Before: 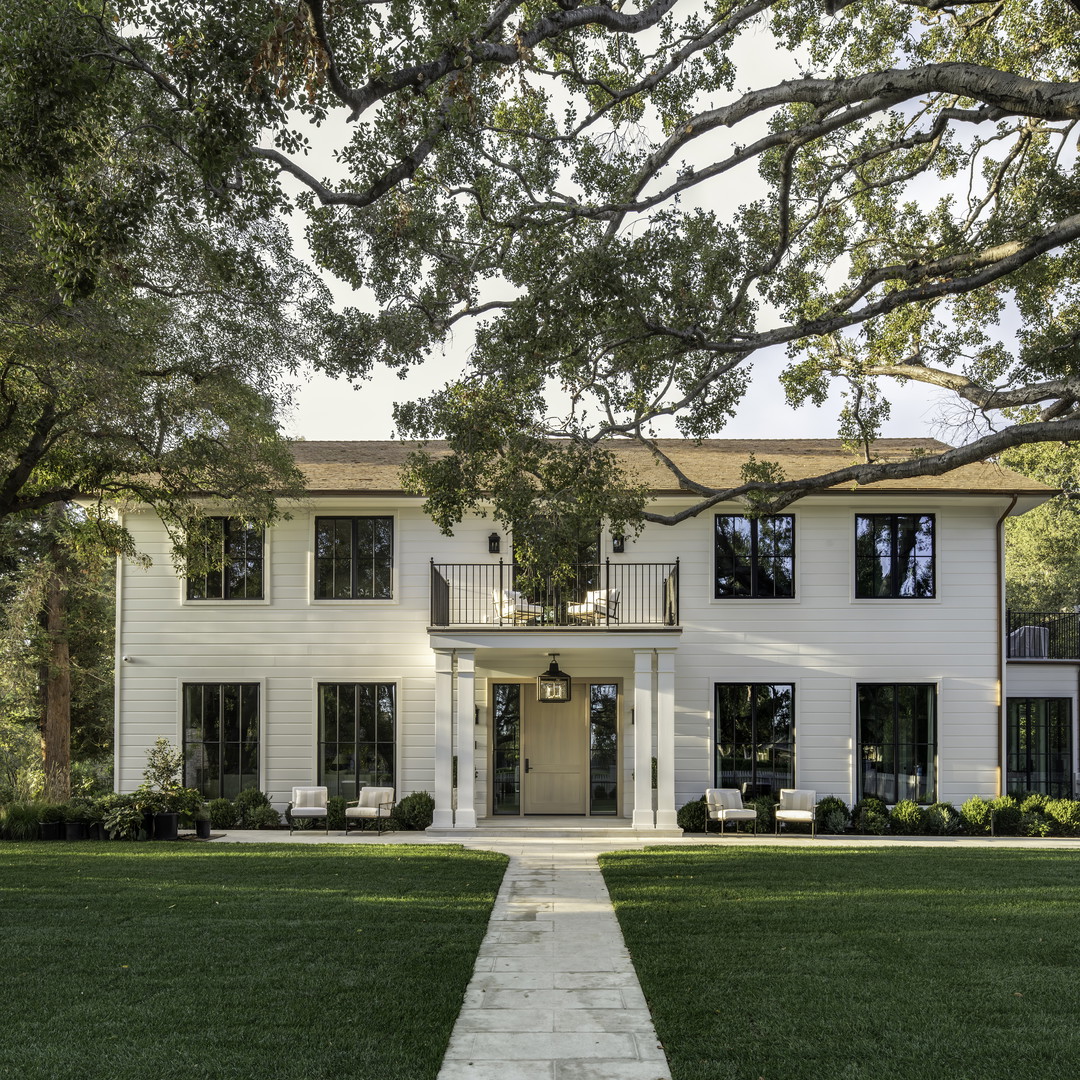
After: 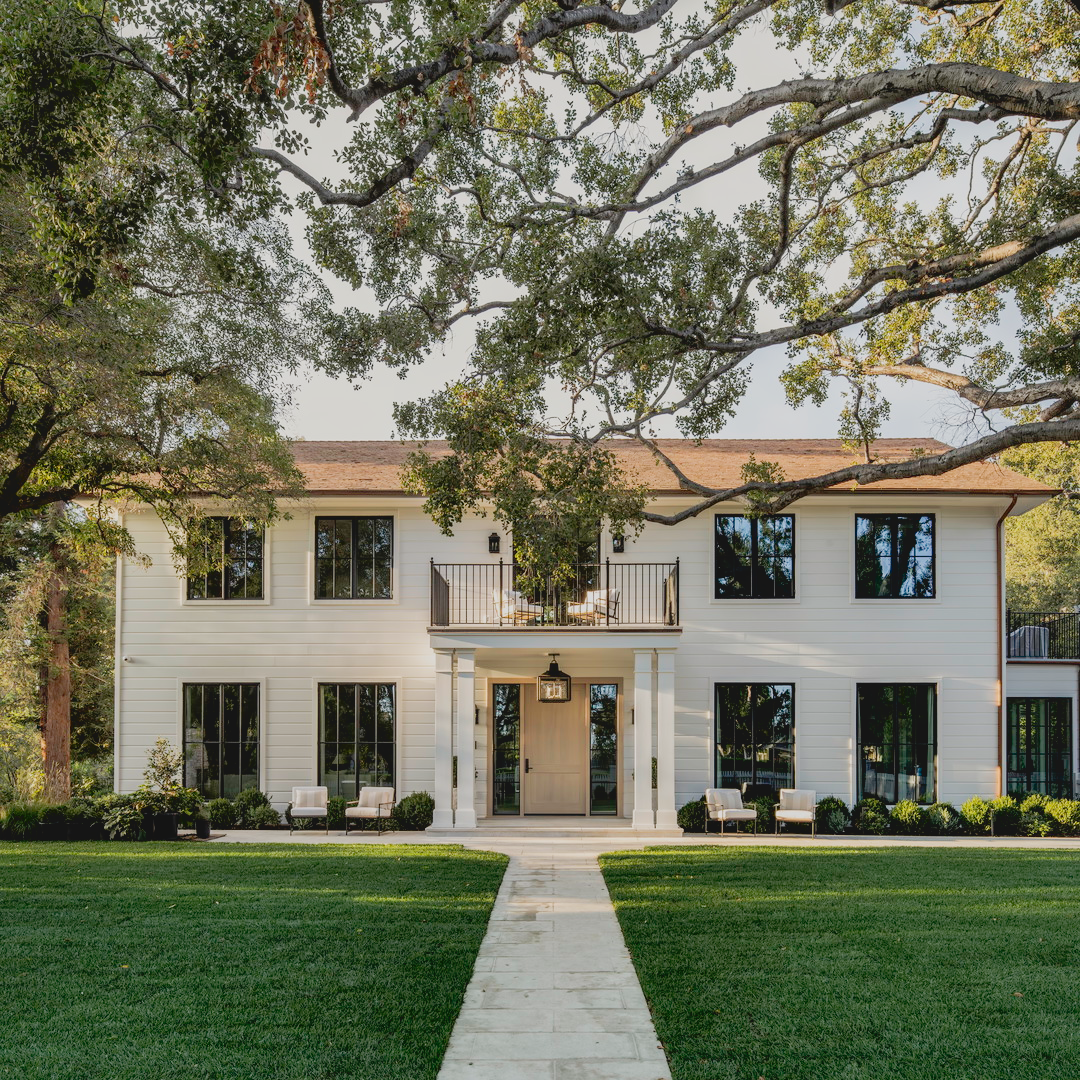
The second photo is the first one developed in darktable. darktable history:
filmic rgb: black relative exposure -5.07 EV, white relative exposure 4 EV, hardness 2.87, contrast 1.3, highlights saturation mix -29.25%
tone curve: curves: ch0 [(0, 0.042) (0.129, 0.18) (0.501, 0.497) (1, 1)], color space Lab, linked channels, preserve colors none
shadows and highlights: on, module defaults
